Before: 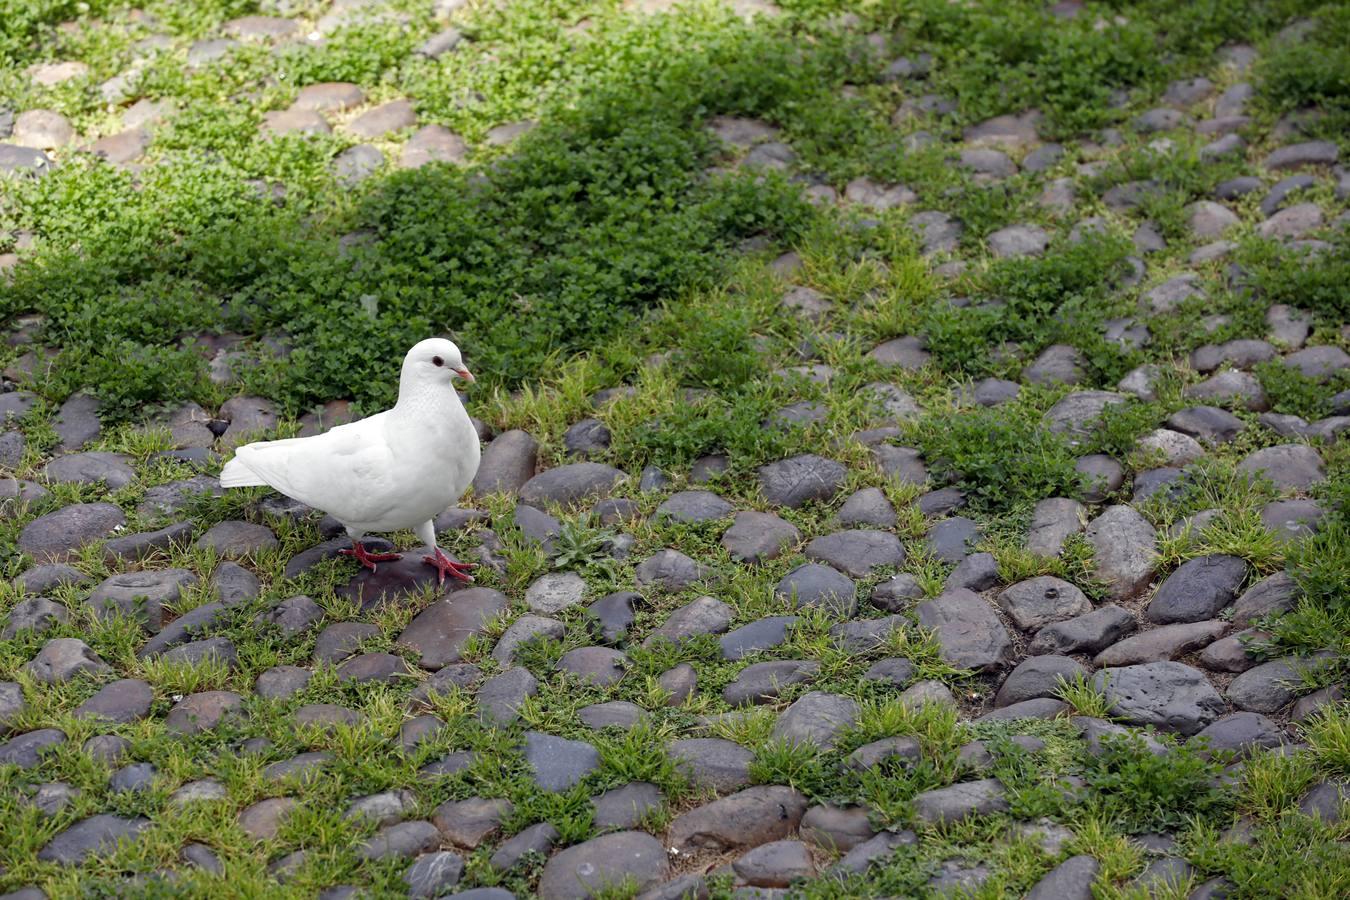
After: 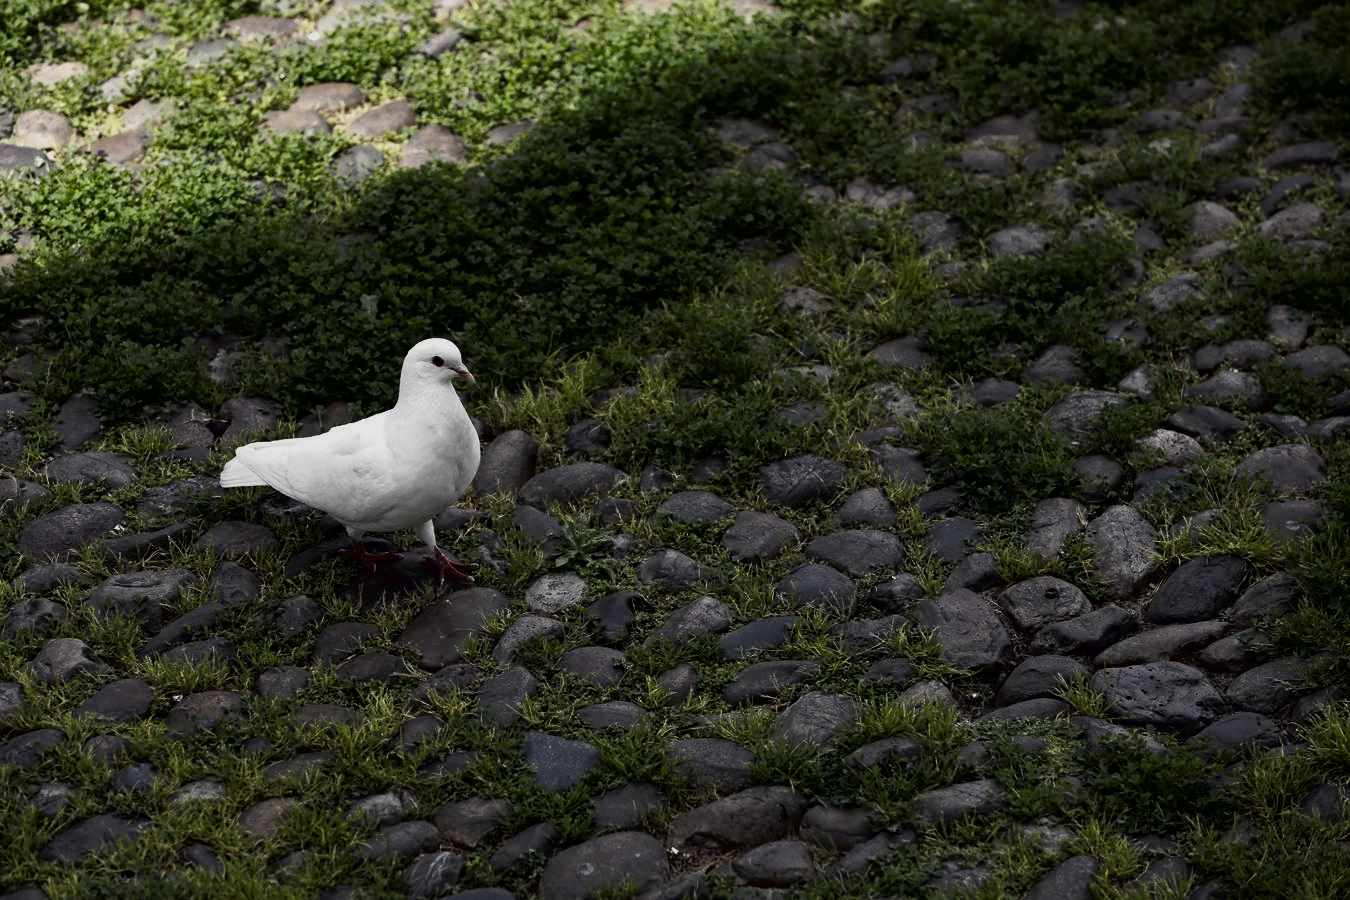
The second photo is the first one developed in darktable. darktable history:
exposure: black level correction 0.009, exposure -0.674 EV, compensate highlight preservation false
tone curve: curves: ch0 [(0, 0) (0.003, 0.007) (0.011, 0.009) (0.025, 0.01) (0.044, 0.012) (0.069, 0.013) (0.1, 0.014) (0.136, 0.021) (0.177, 0.038) (0.224, 0.06) (0.277, 0.099) (0.335, 0.16) (0.399, 0.227) (0.468, 0.329) (0.543, 0.45) (0.623, 0.594) (0.709, 0.756) (0.801, 0.868) (0.898, 0.971) (1, 1)], color space Lab, linked channels, preserve colors none
